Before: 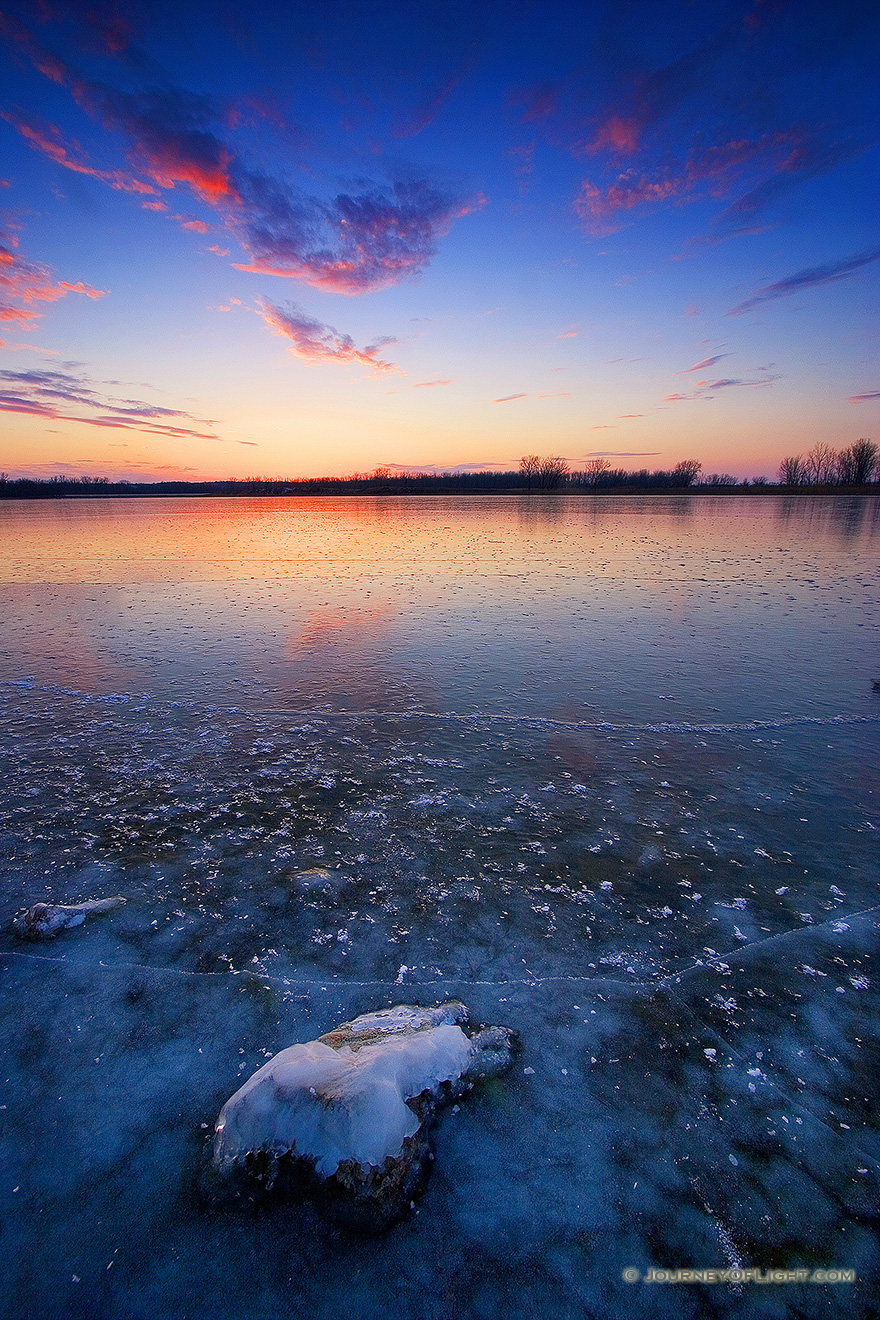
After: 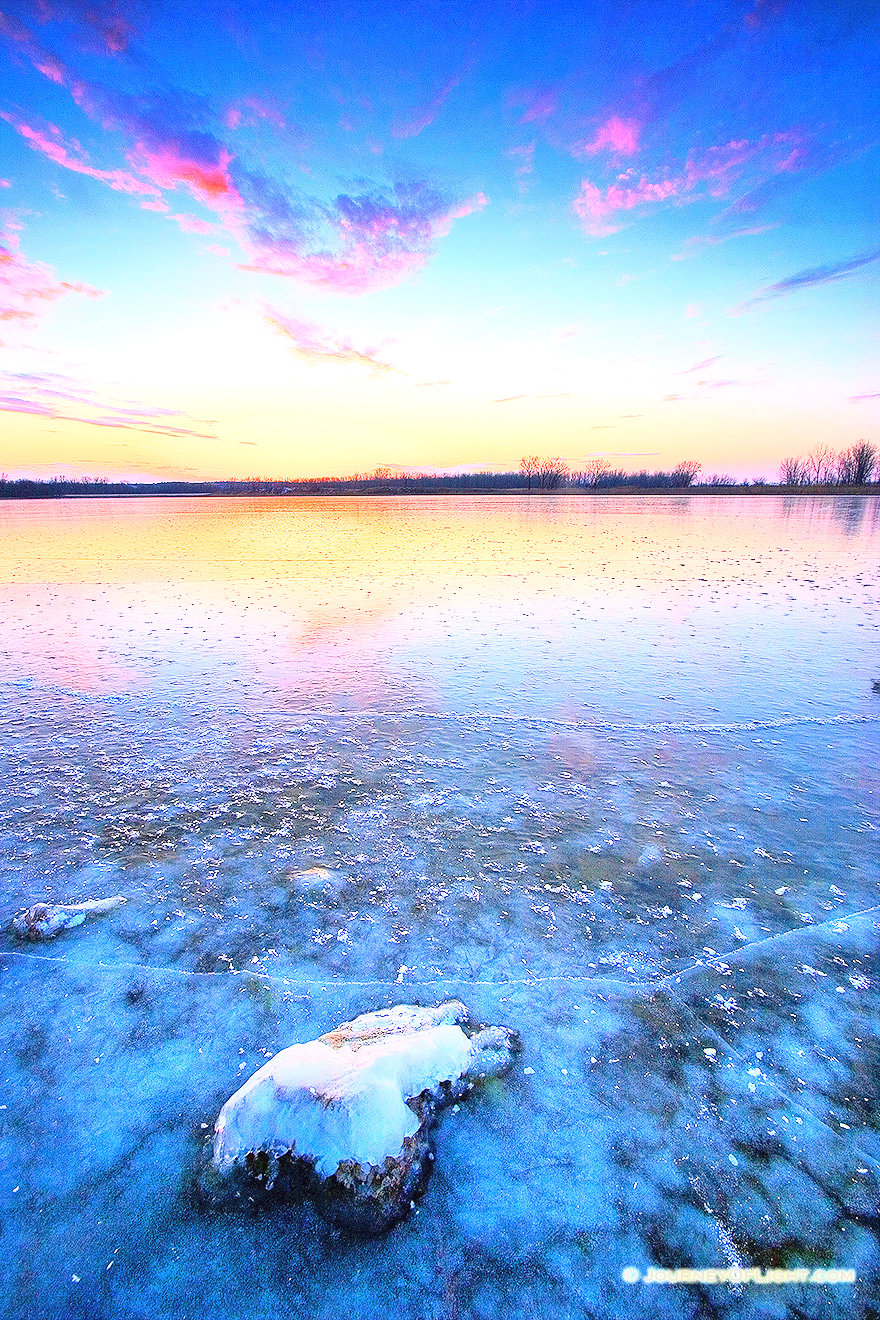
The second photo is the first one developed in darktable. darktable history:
exposure: black level correction 0, exposure 1.199 EV, compensate highlight preservation false
base curve: curves: ch0 [(0, 0) (0.018, 0.026) (0.143, 0.37) (0.33, 0.731) (0.458, 0.853) (0.735, 0.965) (0.905, 0.986) (1, 1)]
tone equalizer: -8 EV 0.977 EV, -7 EV 0.983 EV, -6 EV 0.998 EV, -5 EV 0.998 EV, -4 EV 1.02 EV, -3 EV 0.763 EV, -2 EV 0.514 EV, -1 EV 0.264 EV
color balance rgb: perceptual saturation grading › global saturation 0.192%, global vibrance 5.89%
